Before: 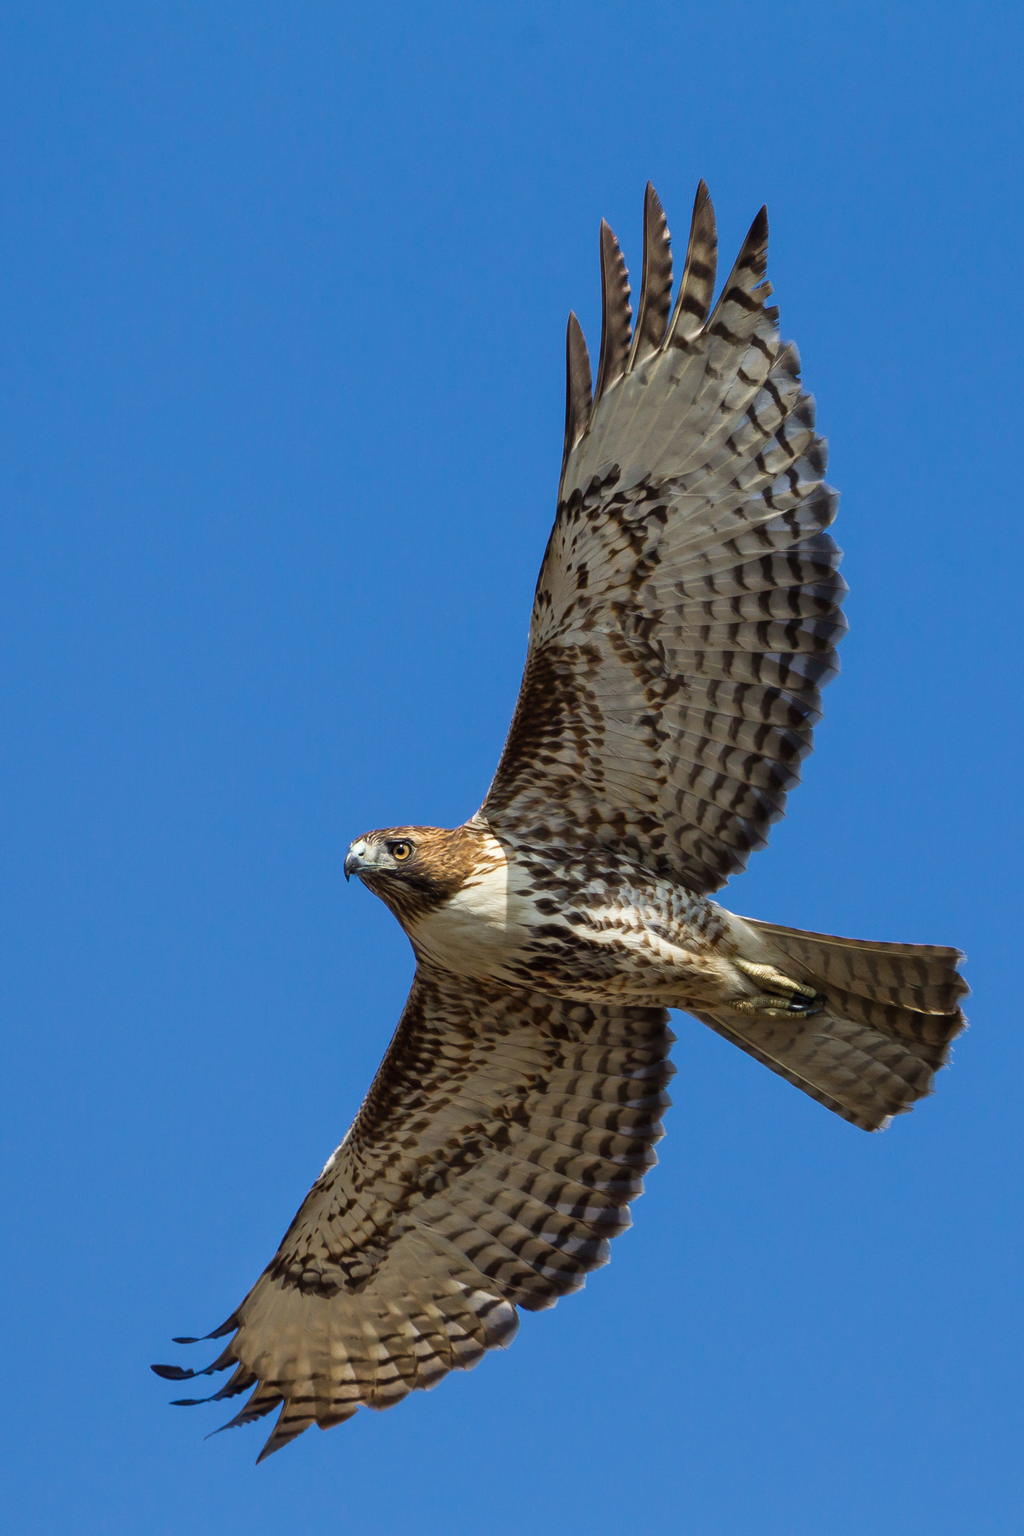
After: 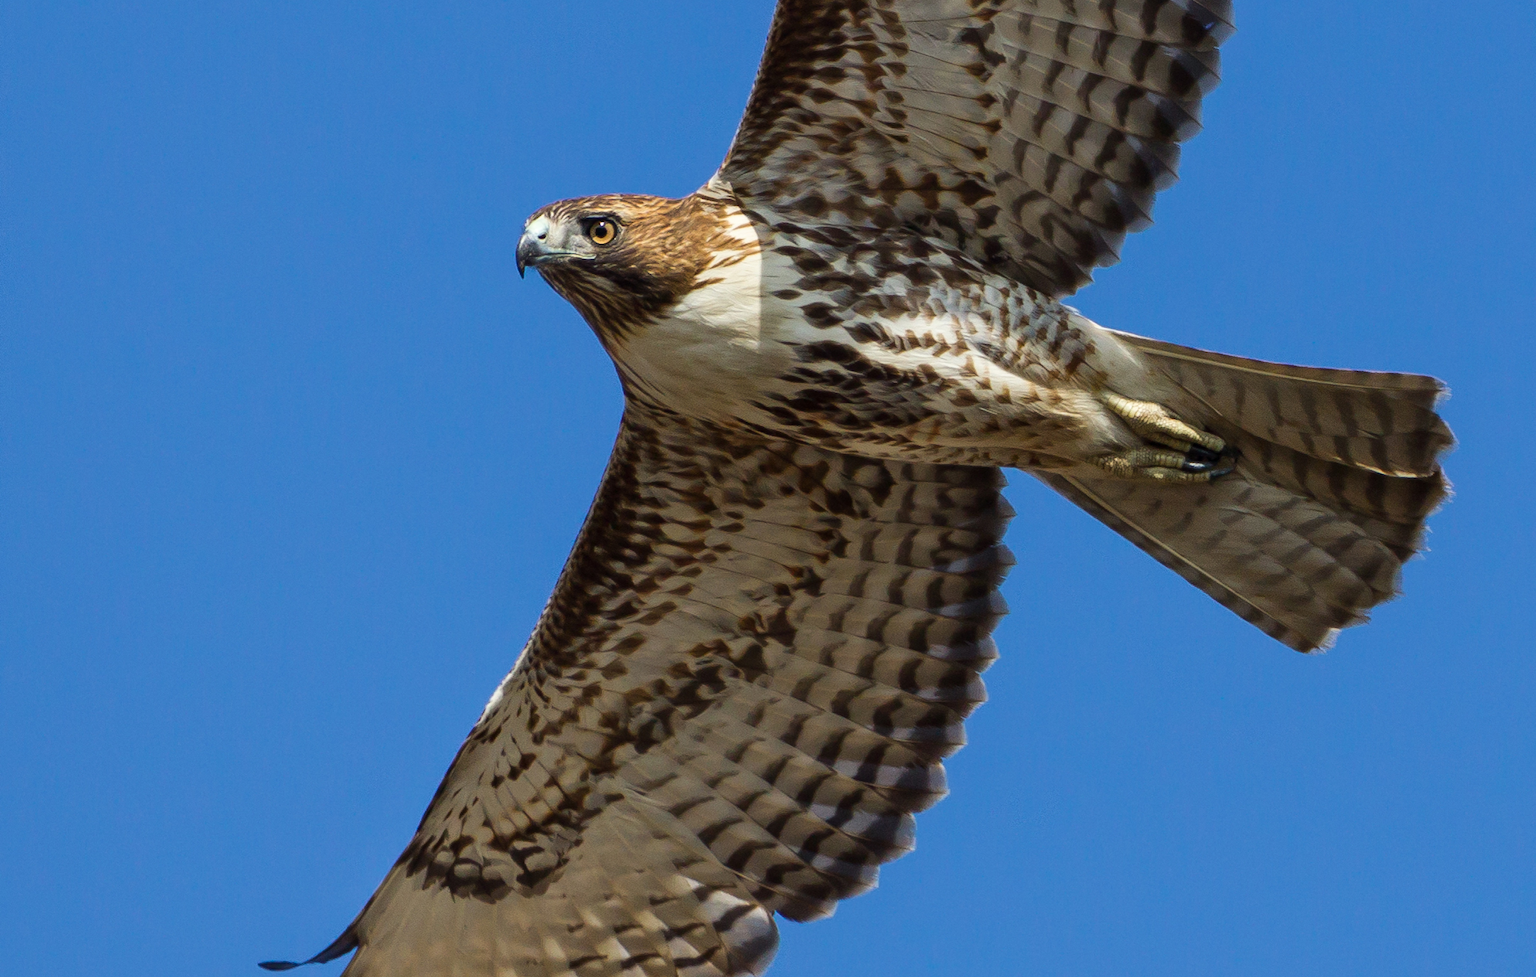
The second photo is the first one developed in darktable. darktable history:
crop: top 45.368%, bottom 12.218%
